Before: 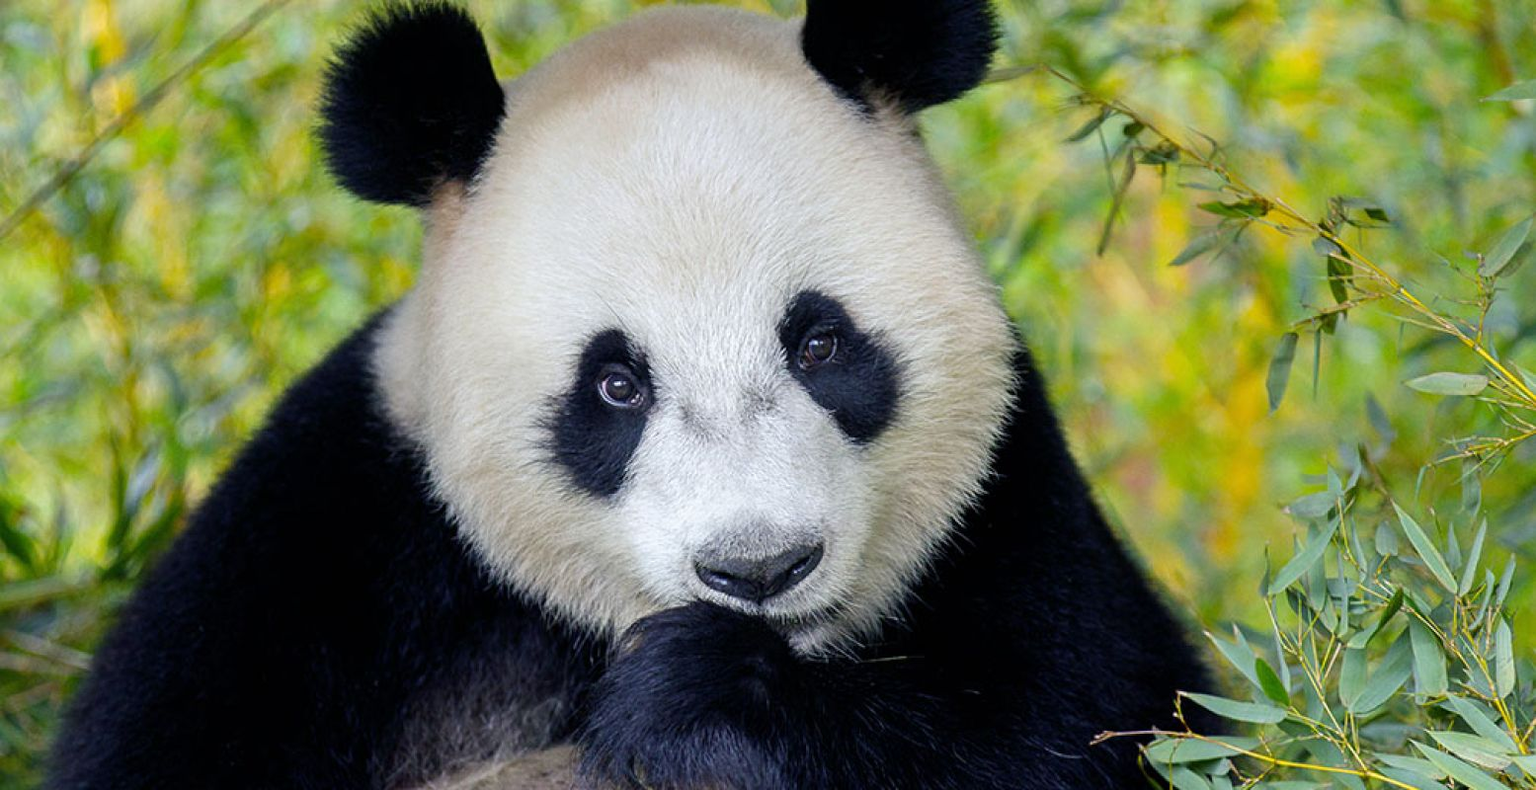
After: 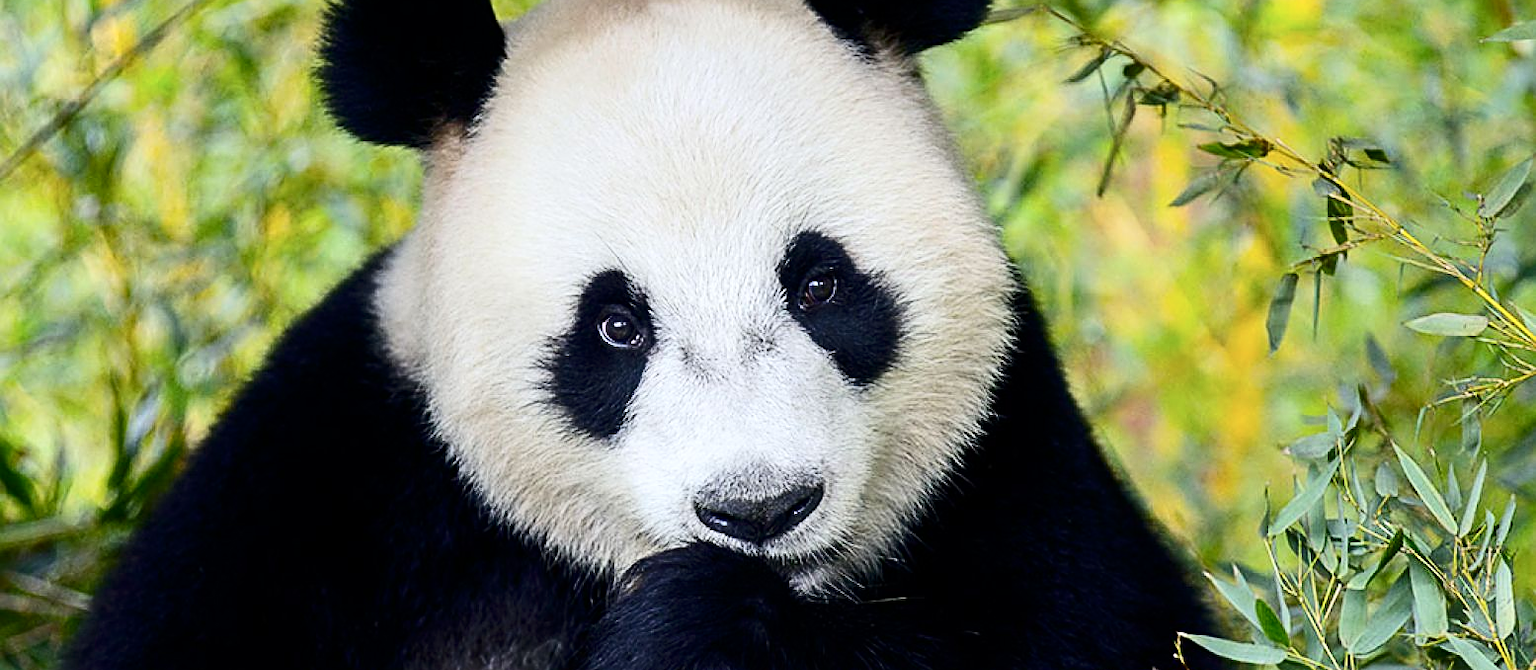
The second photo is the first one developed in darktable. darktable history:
contrast brightness saturation: contrast 0.295
sharpen: on, module defaults
crop: top 7.599%, bottom 7.464%
